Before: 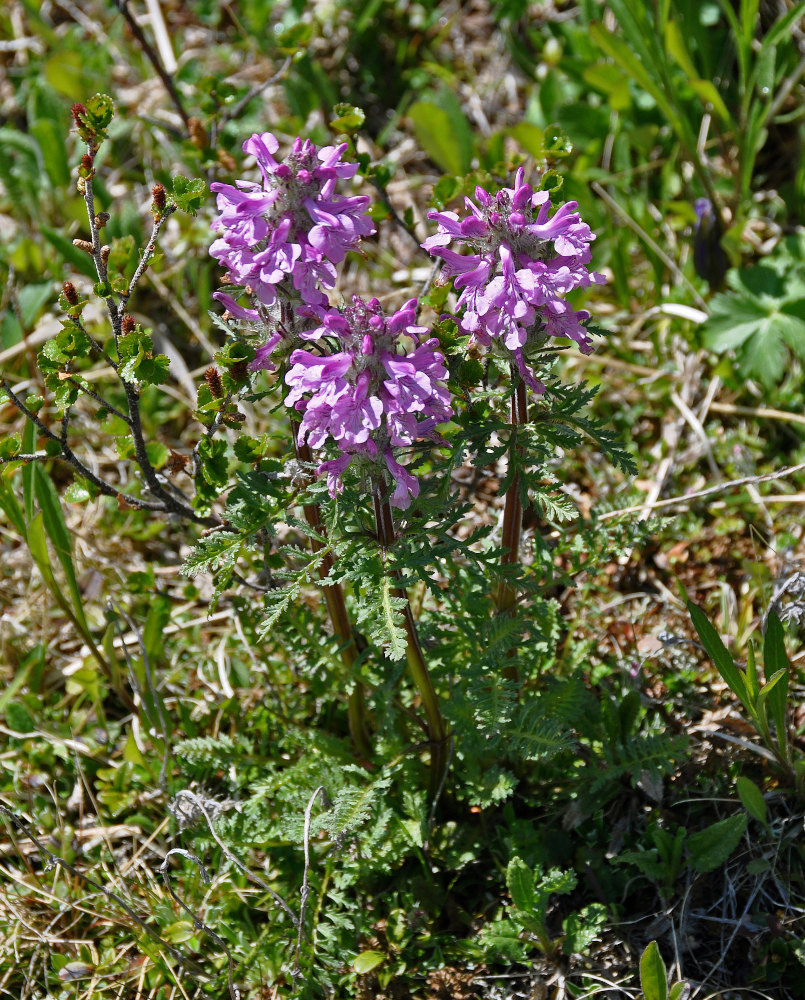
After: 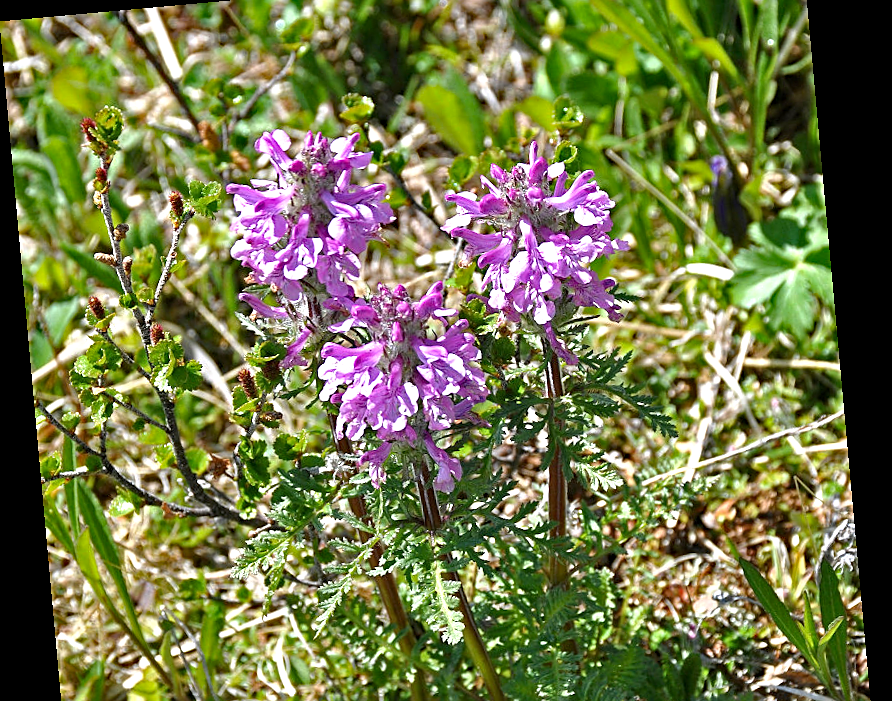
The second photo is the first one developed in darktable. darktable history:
haze removal: strength 0.29, distance 0.25, compatibility mode true, adaptive false
crop and rotate: top 4.848%, bottom 29.503%
exposure: exposure 0.781 EV, compensate highlight preservation false
rotate and perspective: rotation -5.2°, automatic cropping off
sharpen: on, module defaults
